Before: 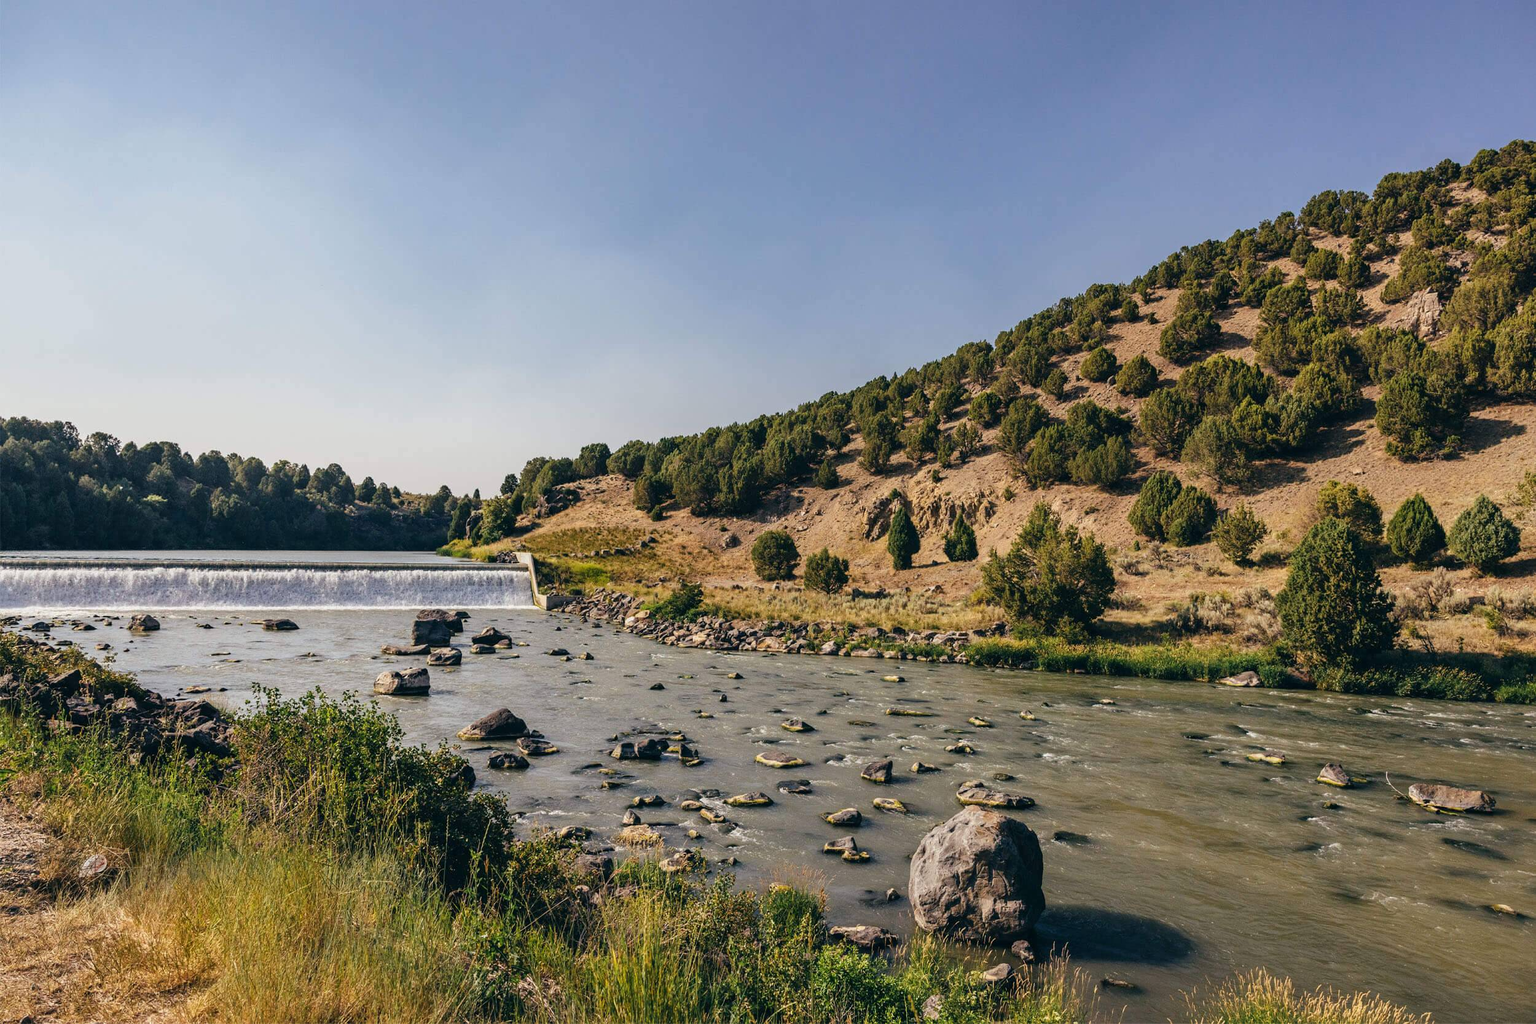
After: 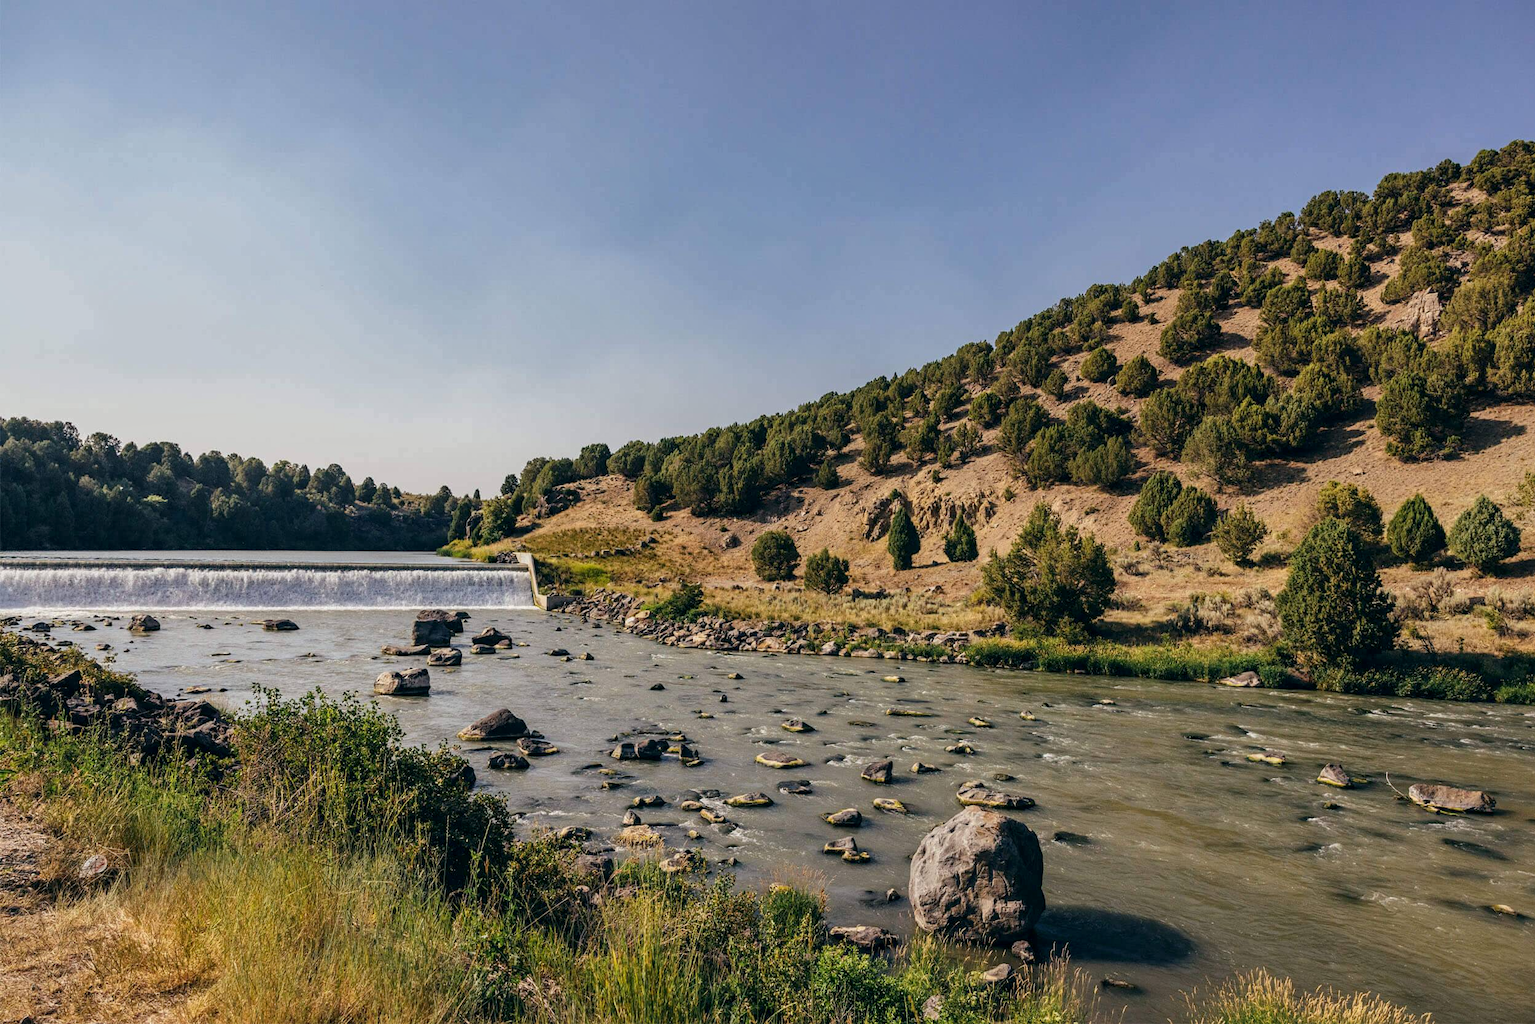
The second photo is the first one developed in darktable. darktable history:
shadows and highlights: shadows -19.99, white point adjustment -2.14, highlights -35.14
local contrast: highlights 107%, shadows 103%, detail 119%, midtone range 0.2
